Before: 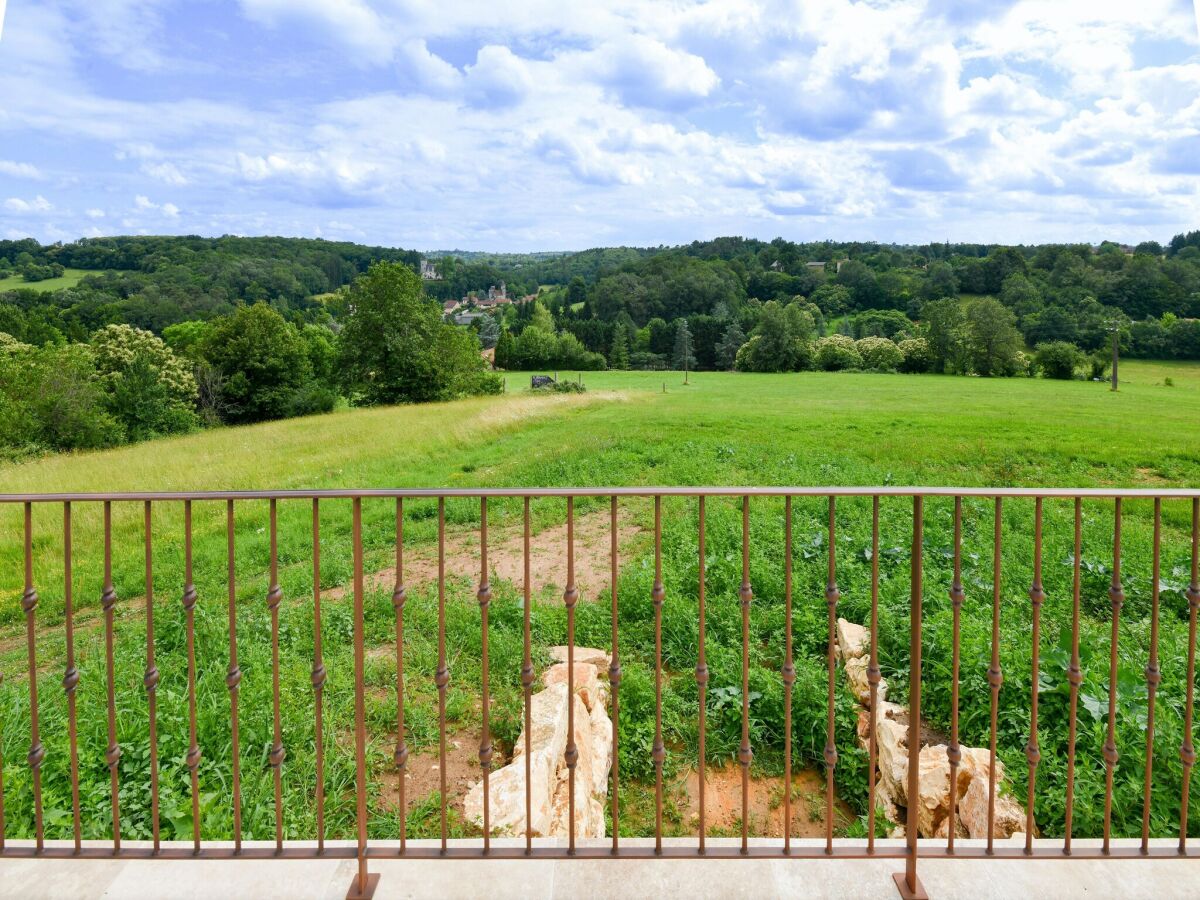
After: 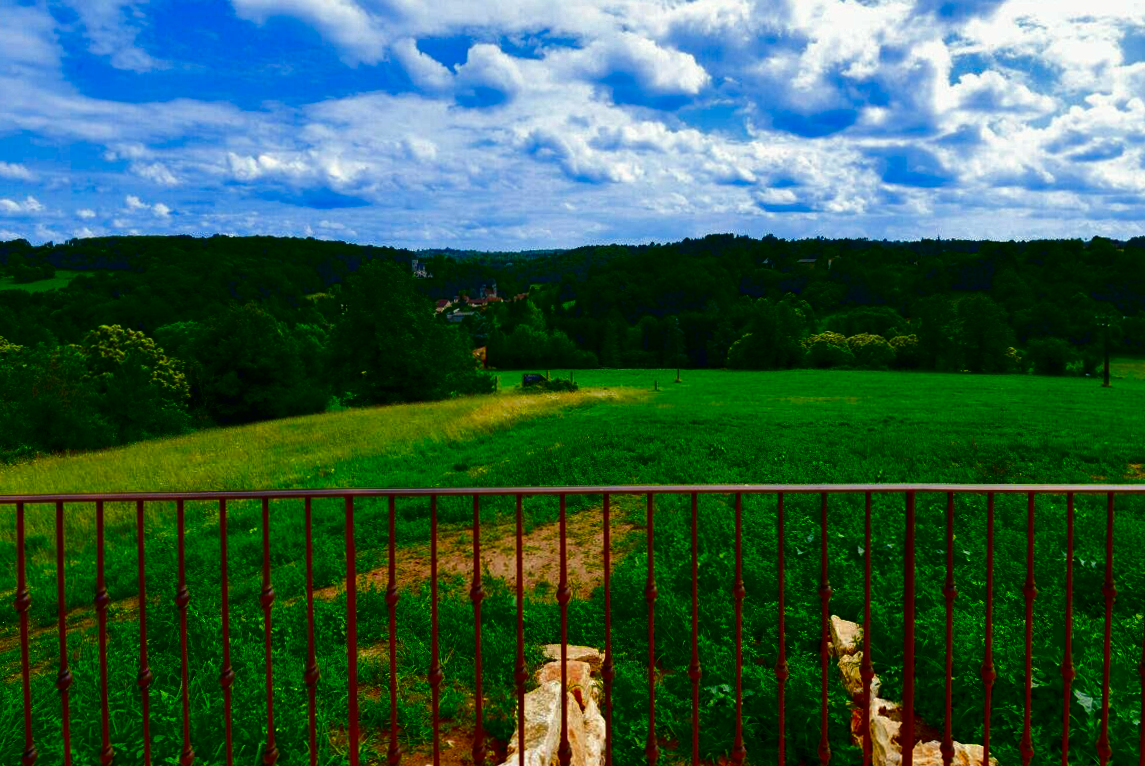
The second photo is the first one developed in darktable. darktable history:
contrast brightness saturation: brightness -0.992, saturation 0.985
shadows and highlights: radius 126.57, shadows 30.51, highlights -31.12, low approximation 0.01, soften with gaussian
color correction: highlights a* 0.211, highlights b* 2.69, shadows a* -1.33, shadows b* -4.49
crop and rotate: angle 0.285°, left 0.379%, right 3.527%, bottom 14.315%
